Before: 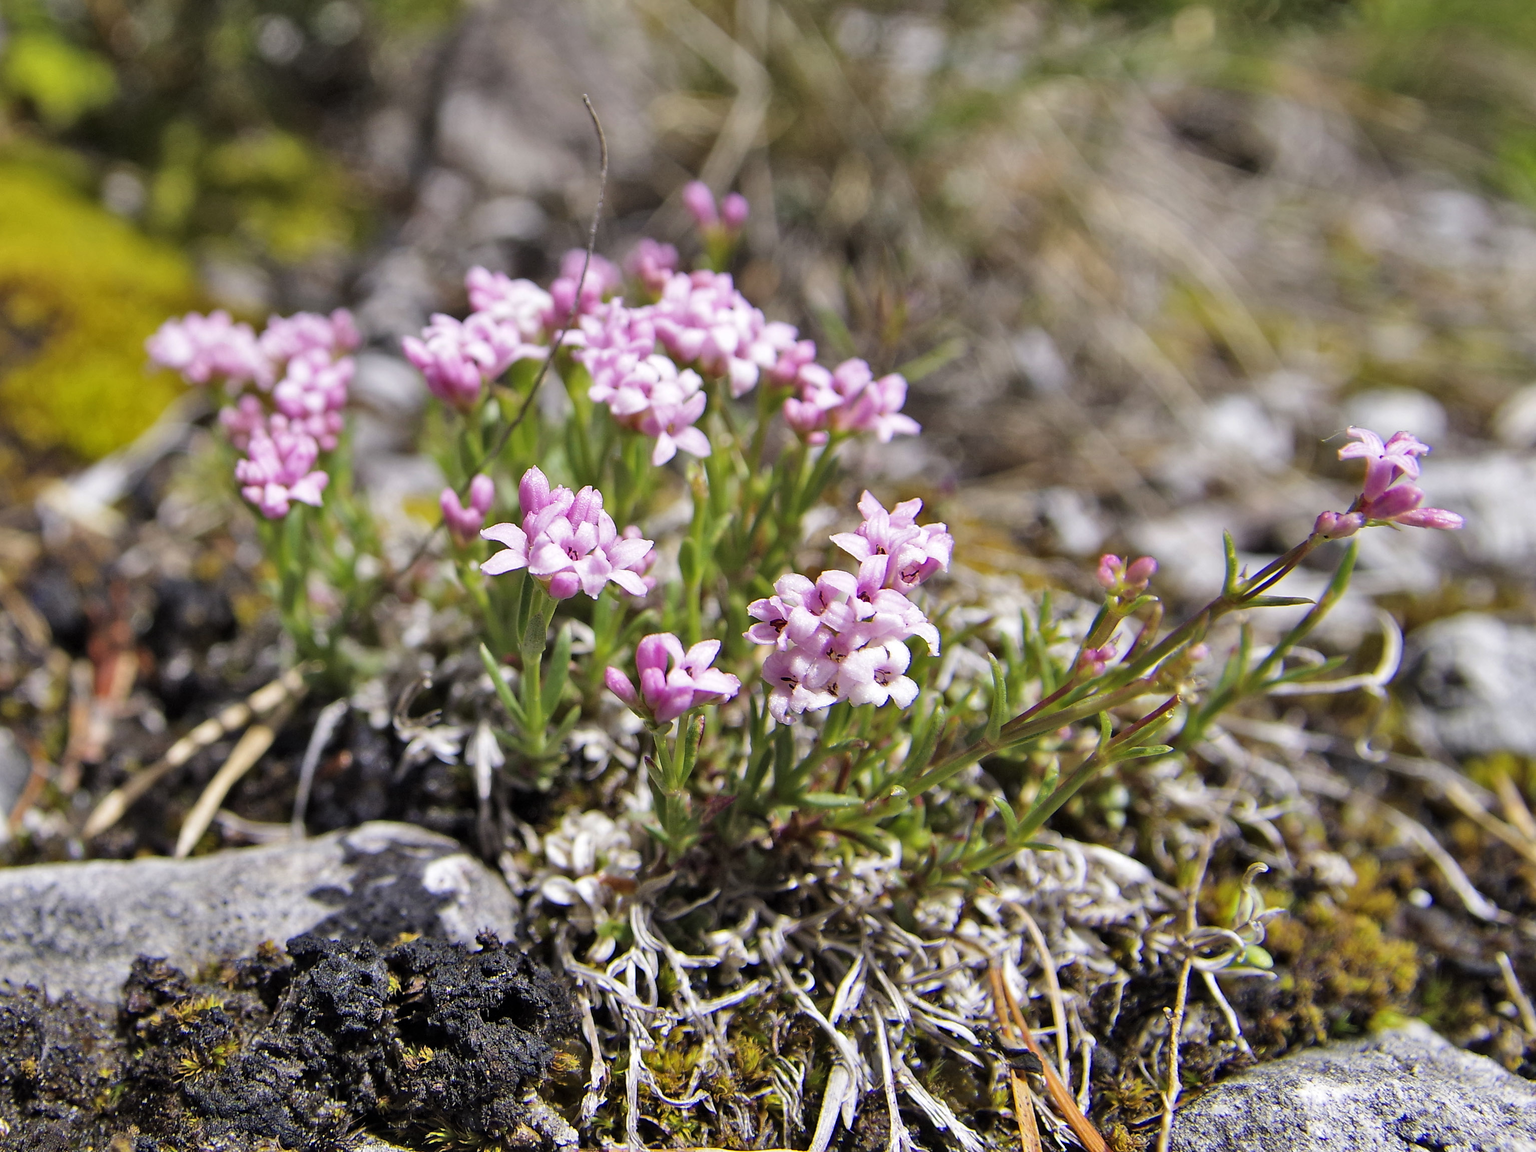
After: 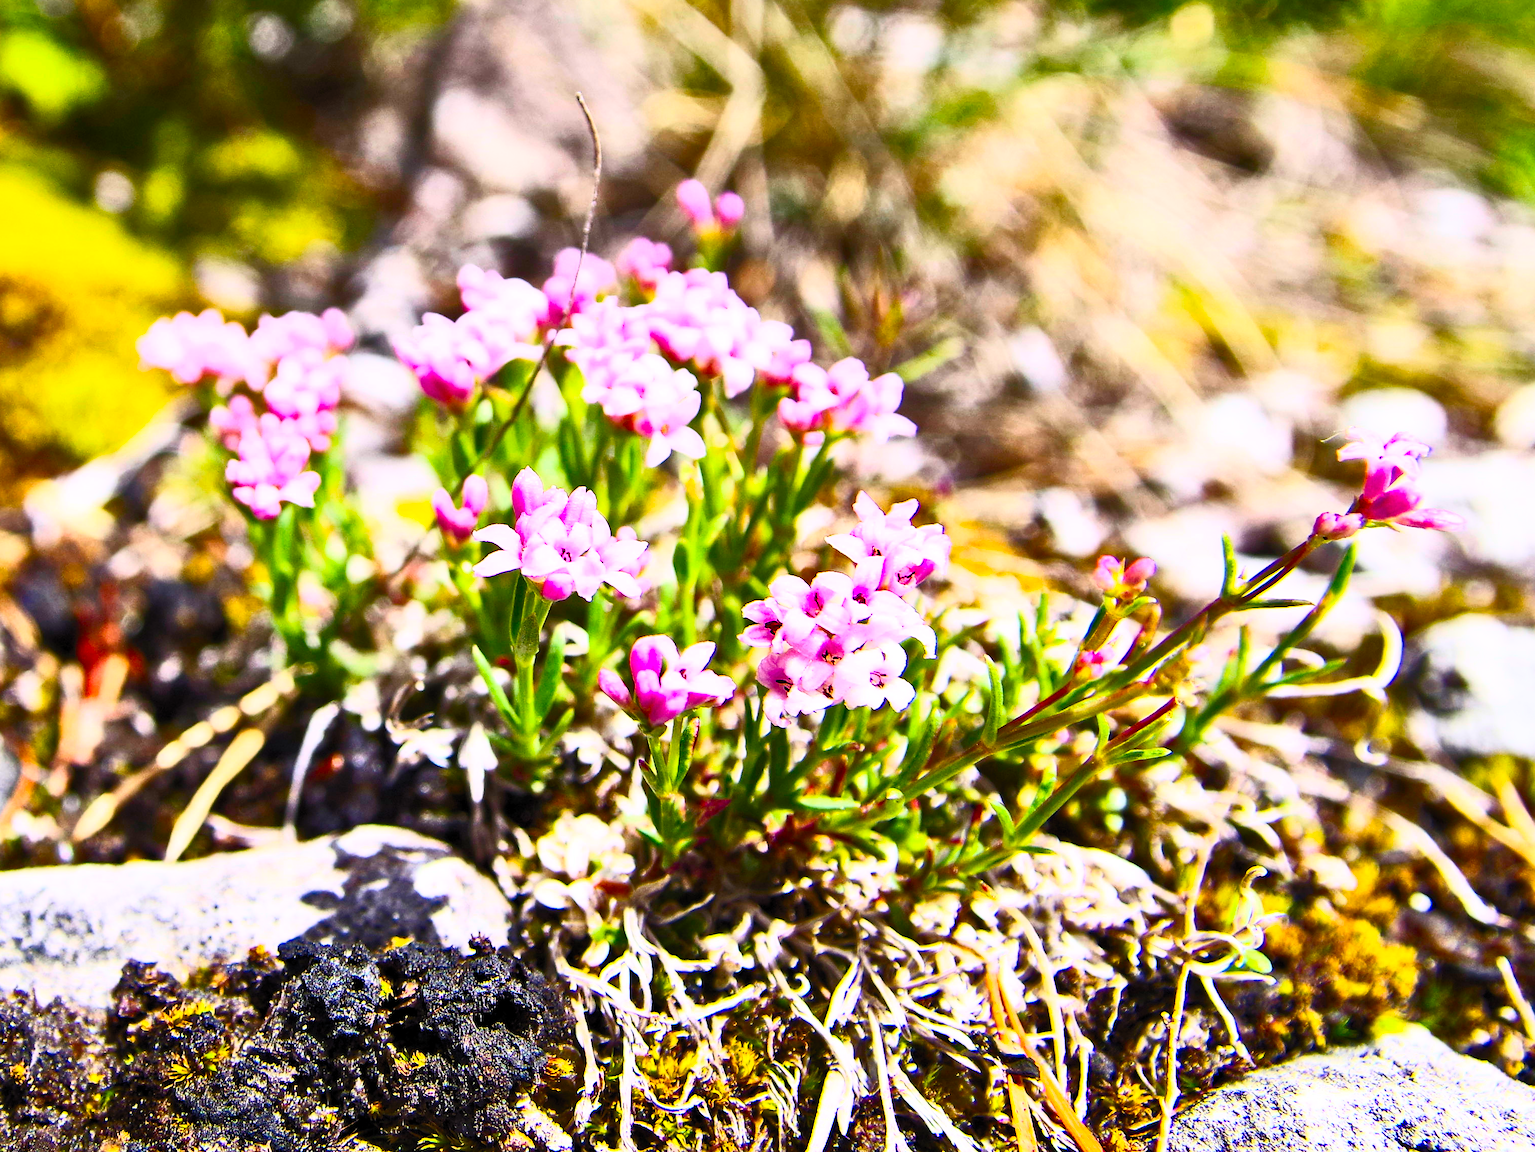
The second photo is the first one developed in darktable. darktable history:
crop and rotate: left 0.73%, top 0.3%, bottom 0.416%
color balance rgb: power › hue 72.47°, perceptual saturation grading › global saturation 20%, perceptual saturation grading › highlights -13.939%, perceptual saturation grading › shadows 49.977%
contrast brightness saturation: contrast 0.83, brightness 0.59, saturation 0.596
